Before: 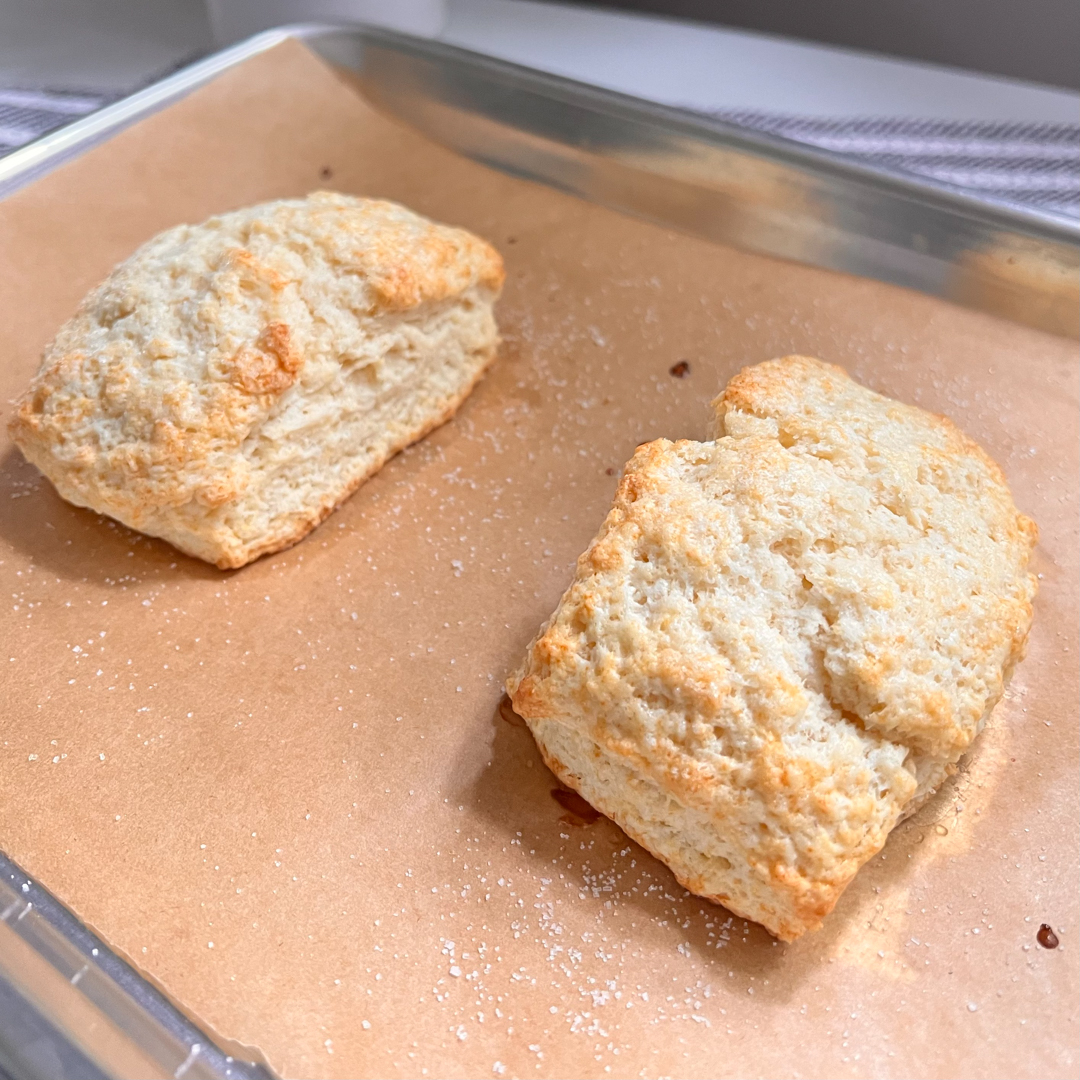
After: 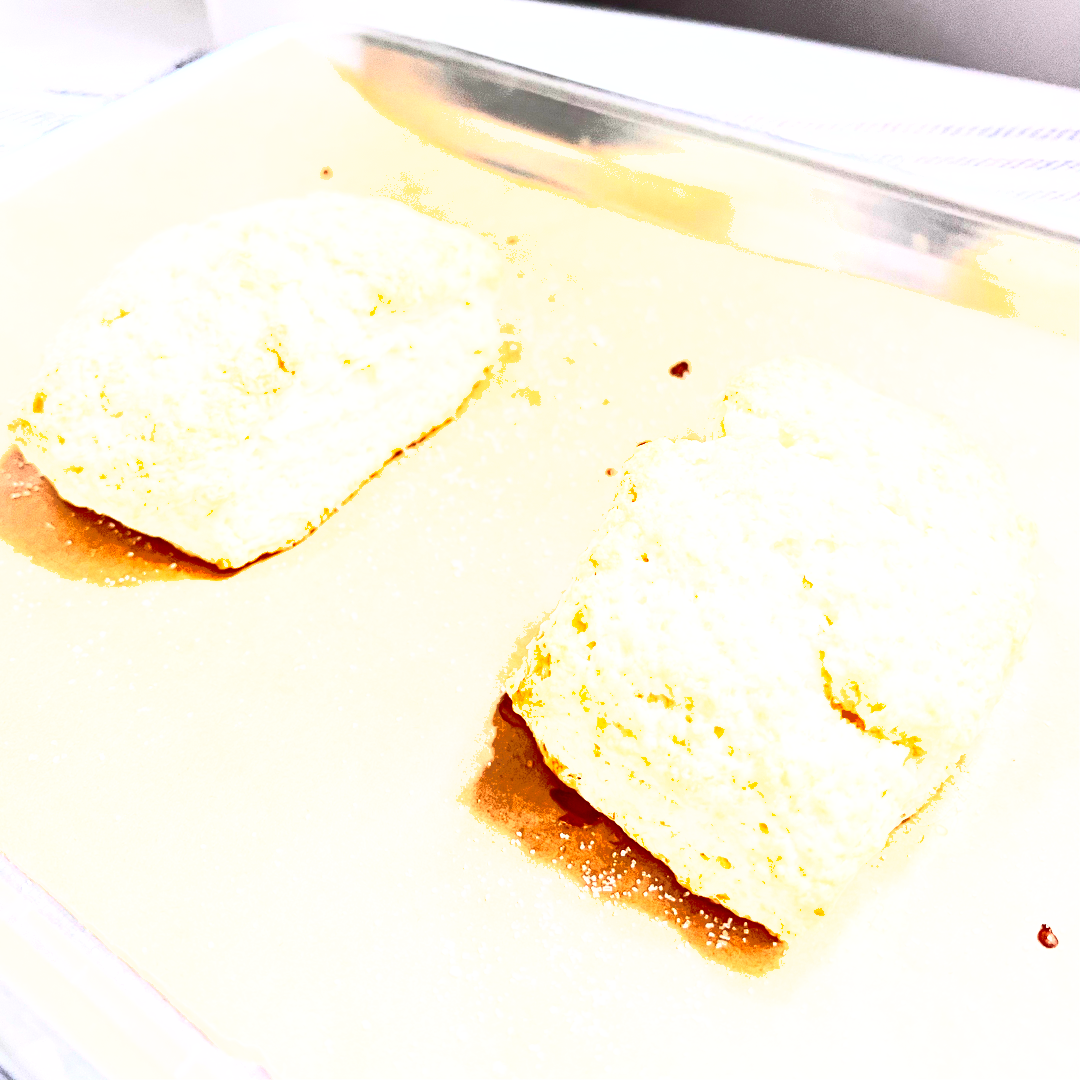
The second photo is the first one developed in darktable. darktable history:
levels: levels [0, 0.492, 0.984]
base curve: curves: ch0 [(0, 0) (0.007, 0.004) (0.027, 0.03) (0.046, 0.07) (0.207, 0.54) (0.442, 0.872) (0.673, 0.972) (1, 1)], preserve colors none
contrast brightness saturation: contrast 0.925, brightness 0.197
shadows and highlights: on, module defaults
